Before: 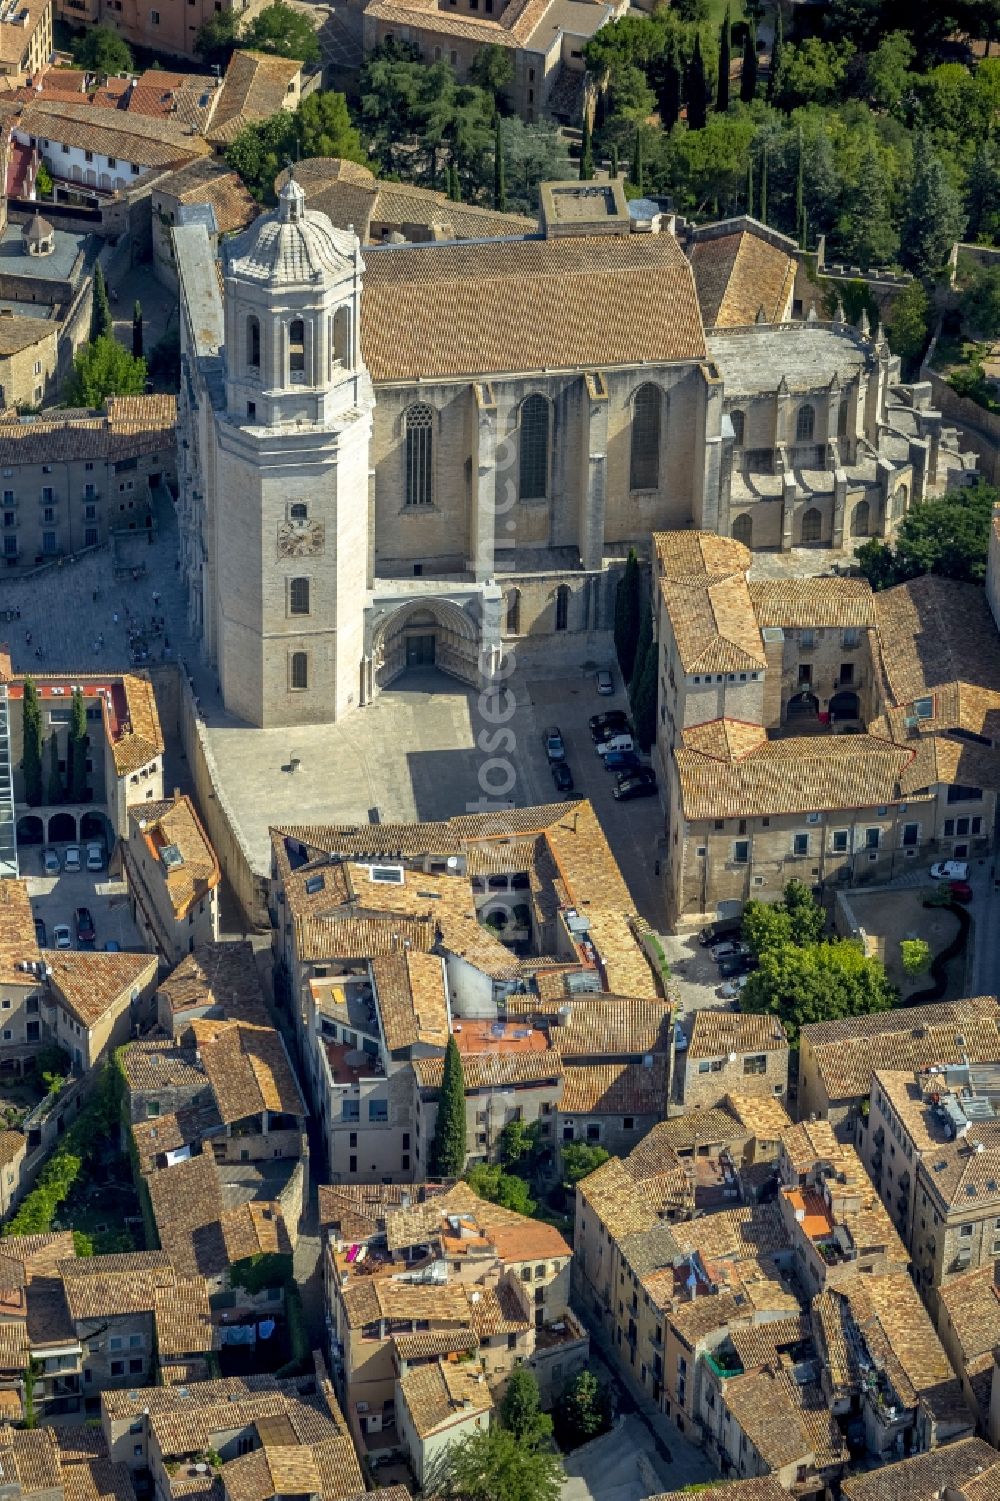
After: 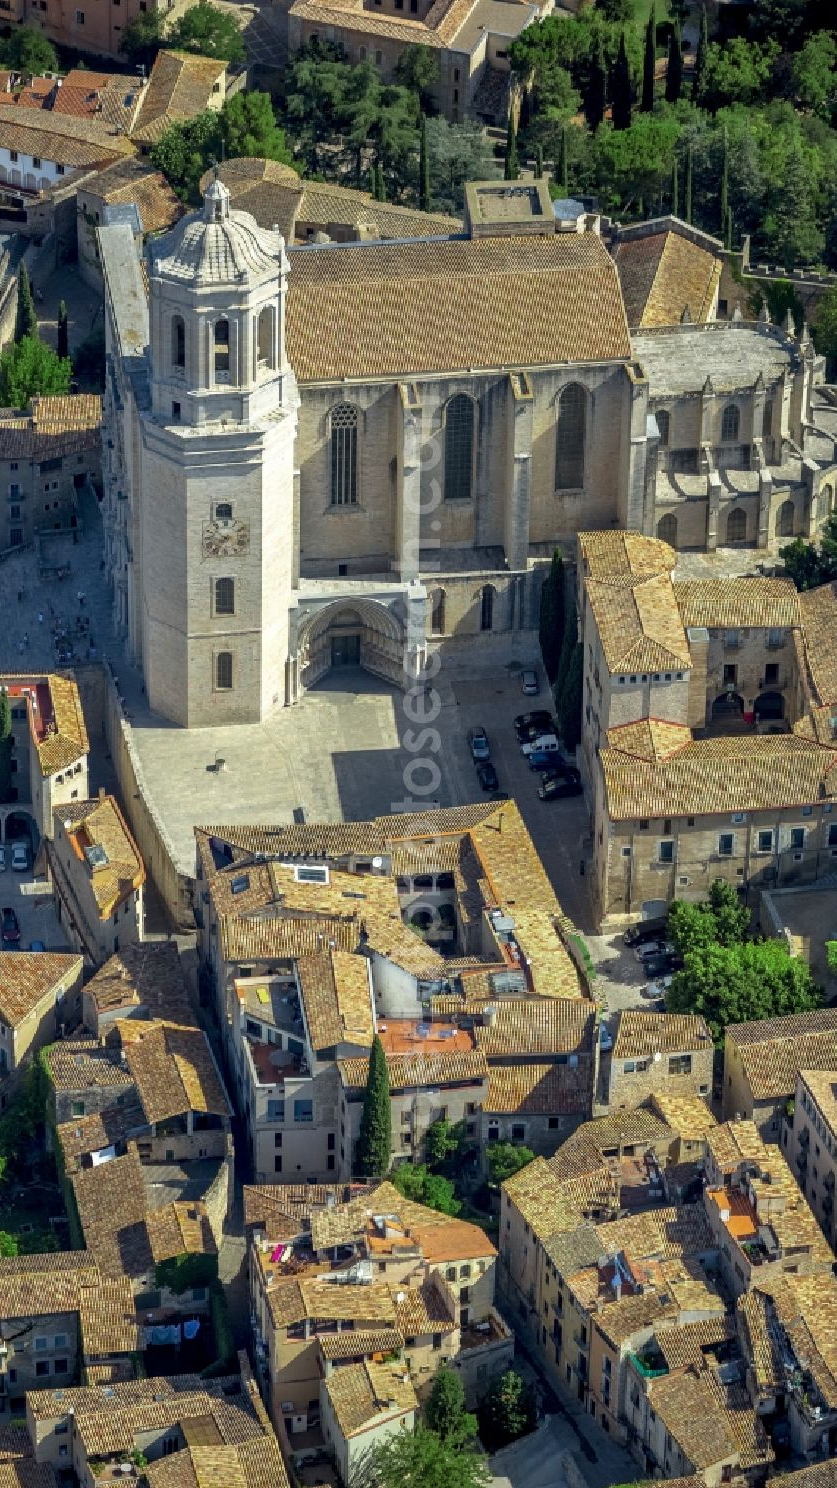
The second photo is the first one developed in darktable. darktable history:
color zones: curves: ch2 [(0, 0.5) (0.143, 0.517) (0.286, 0.571) (0.429, 0.522) (0.571, 0.5) (0.714, 0.5) (0.857, 0.5) (1, 0.5)]
crop: left 7.598%, right 7.873%
